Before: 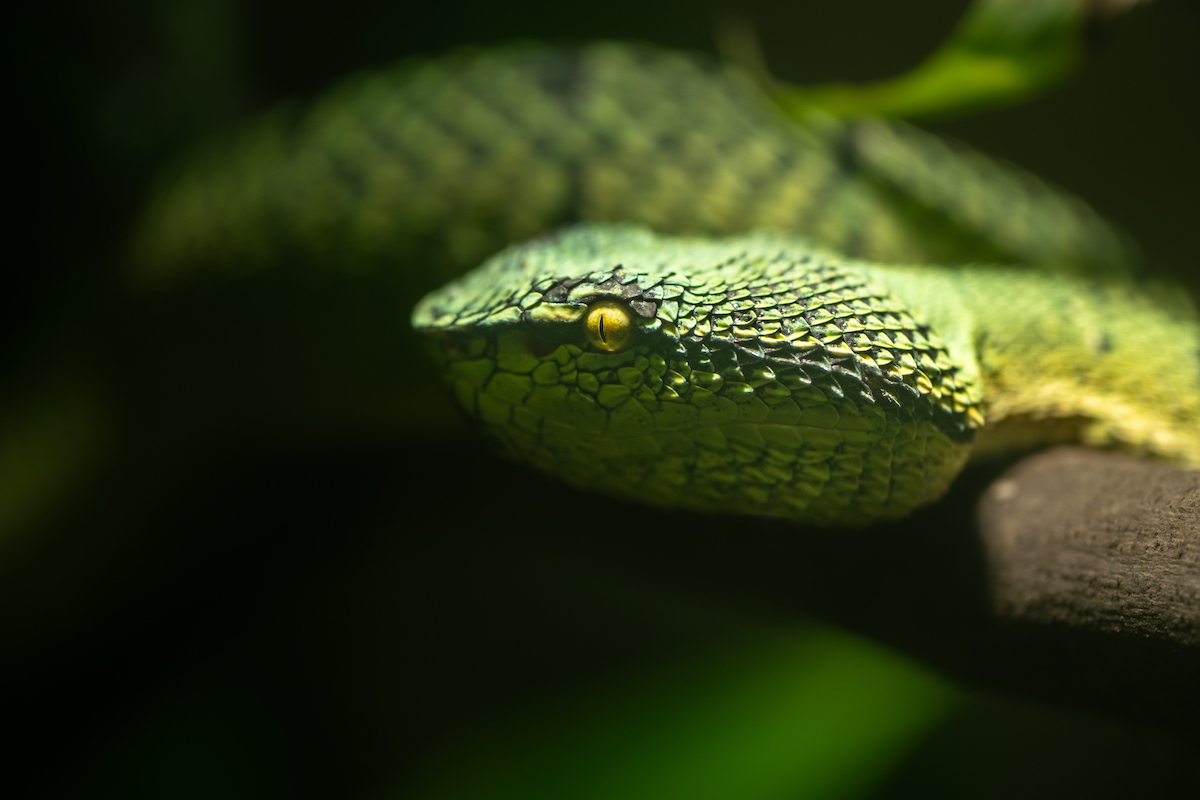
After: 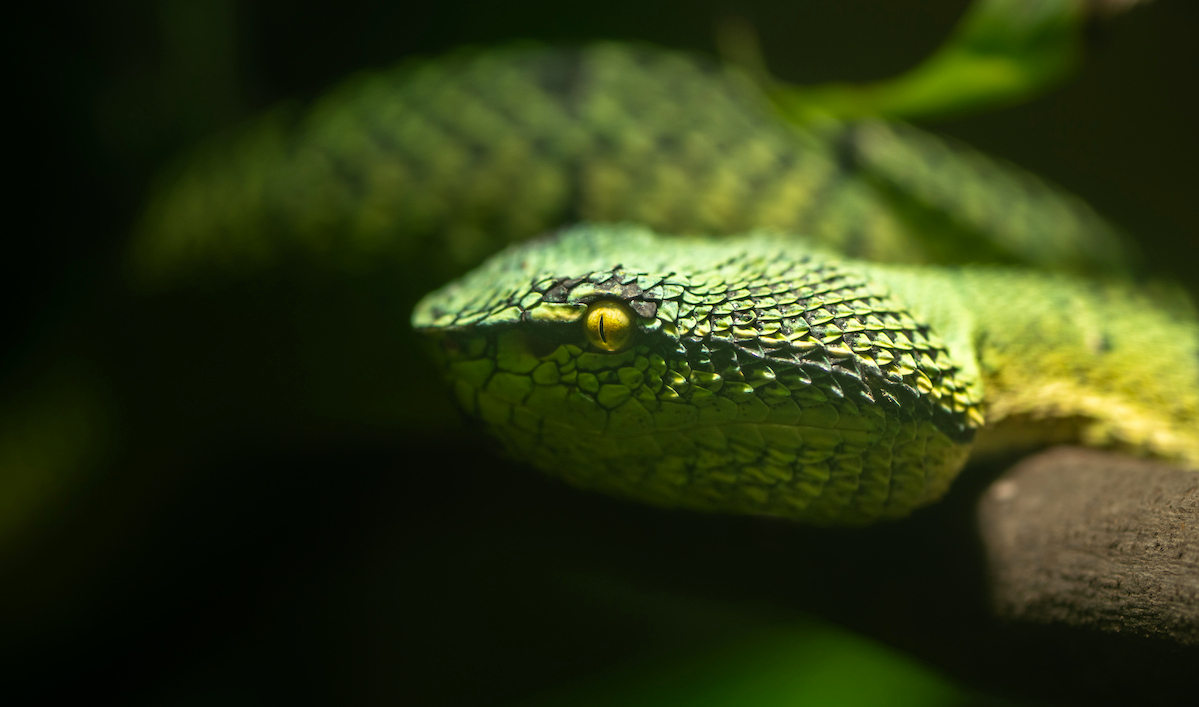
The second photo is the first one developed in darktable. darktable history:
contrast brightness saturation: saturation 0.101
crop and rotate: top 0%, bottom 11.575%
